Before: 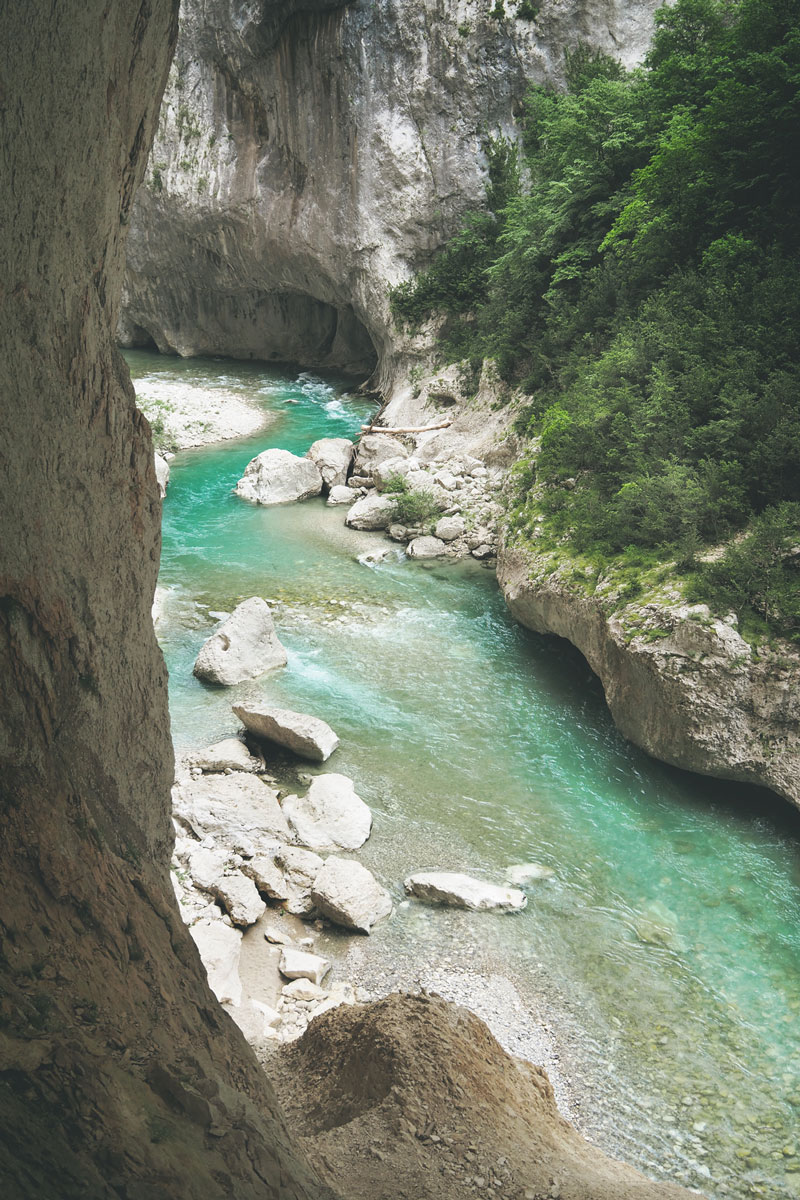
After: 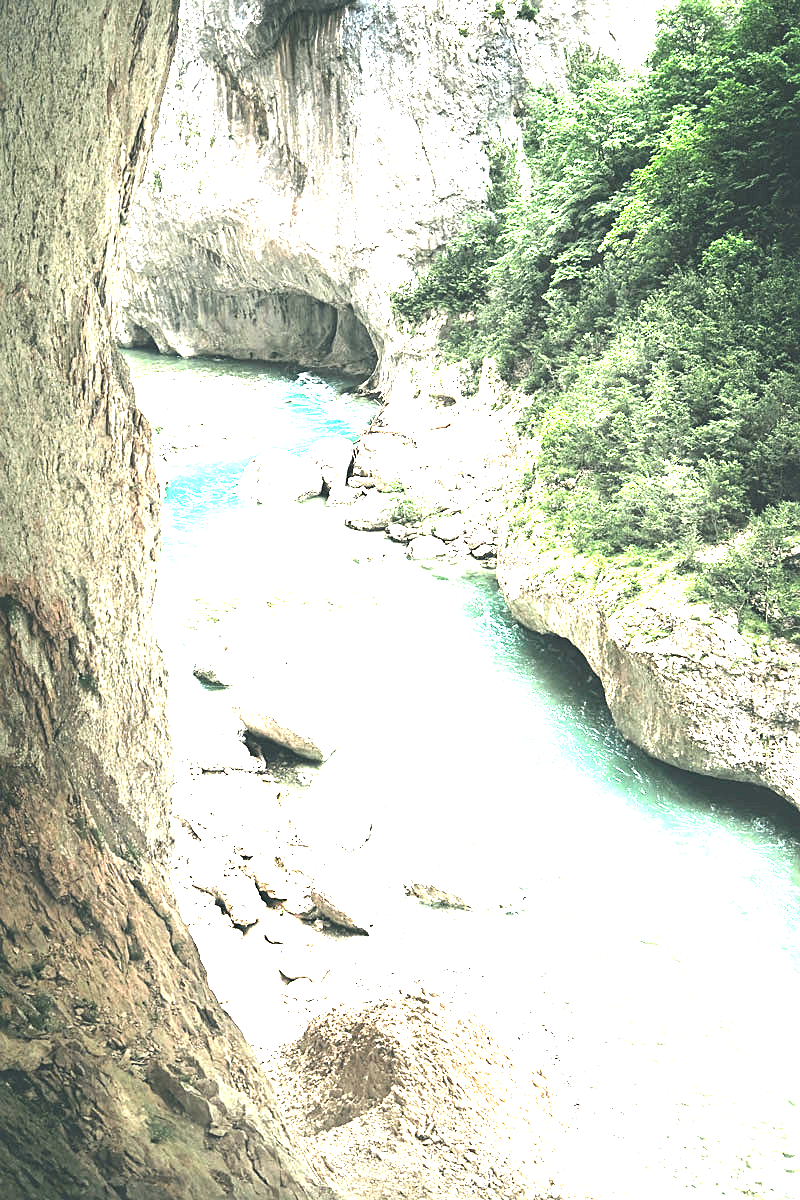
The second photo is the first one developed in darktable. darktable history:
contrast brightness saturation: brightness -0.2, saturation 0.08
exposure: exposure 2.25 EV, compensate highlight preservation false
sharpen: radius 2.167, amount 0.381, threshold 0
tone equalizer: -8 EV -0.75 EV, -7 EV -0.7 EV, -6 EV -0.6 EV, -5 EV -0.4 EV, -3 EV 0.4 EV, -2 EV 0.6 EV, -1 EV 0.7 EV, +0 EV 0.75 EV, edges refinement/feathering 500, mask exposure compensation -1.57 EV, preserve details no
